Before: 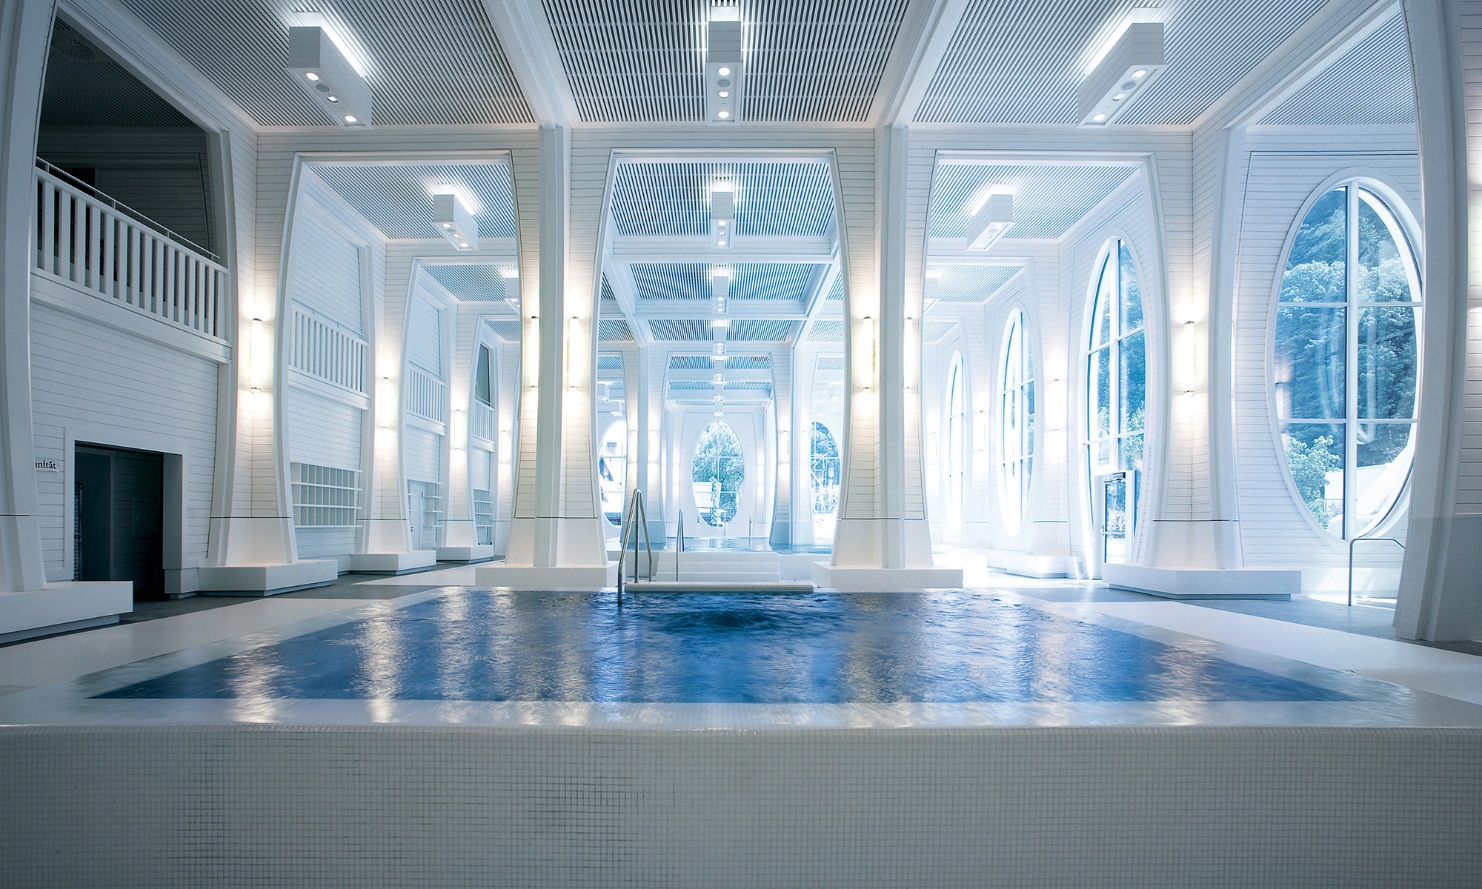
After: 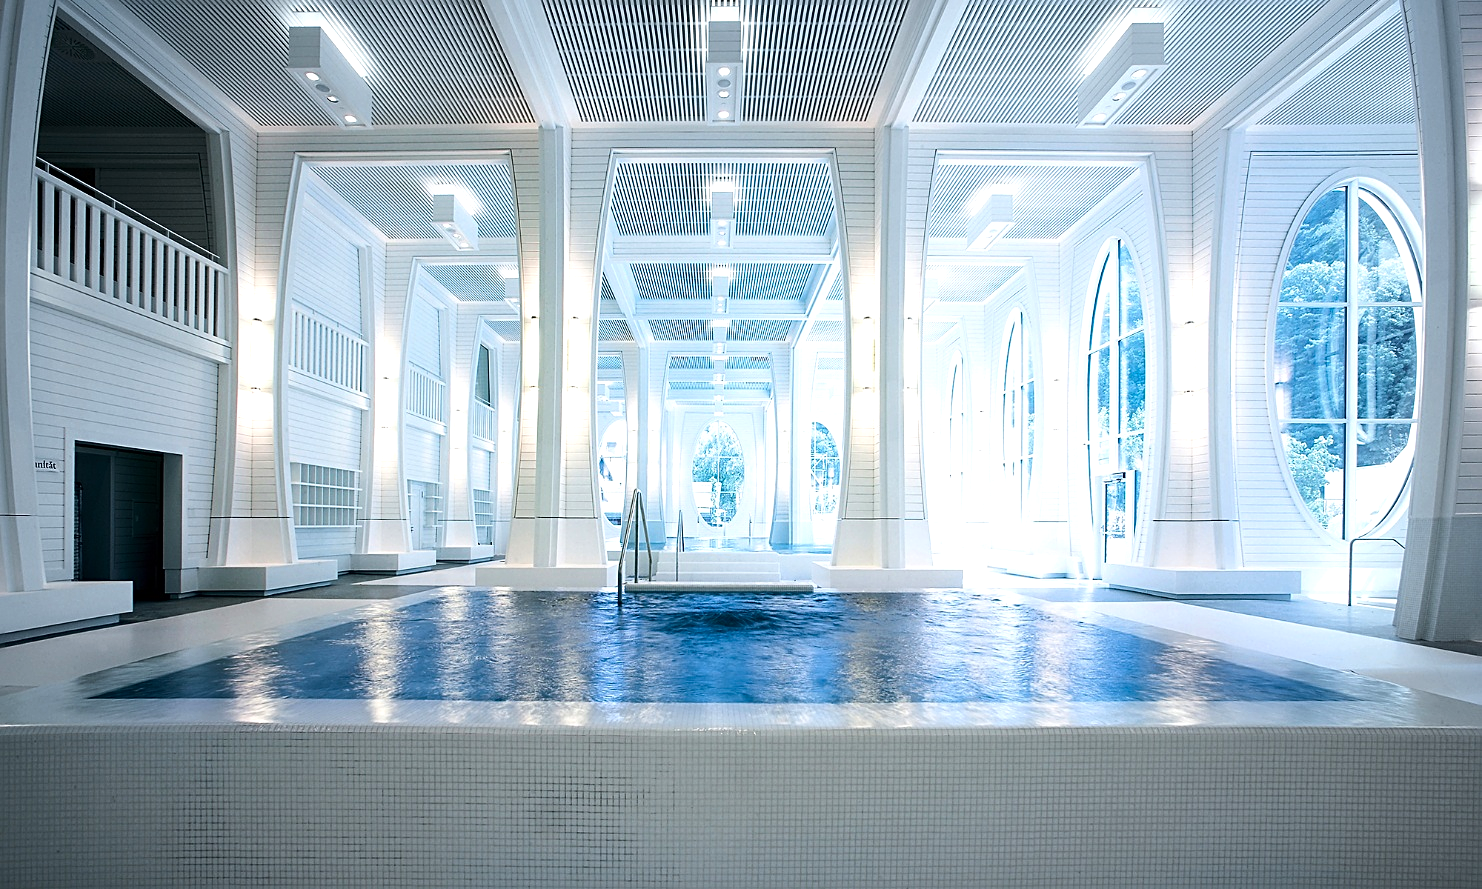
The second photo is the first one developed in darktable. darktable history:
tone equalizer: -8 EV -0.417 EV, -7 EV -0.389 EV, -6 EV -0.333 EV, -5 EV -0.222 EV, -3 EV 0.222 EV, -2 EV 0.333 EV, -1 EV 0.389 EV, +0 EV 0.417 EV, edges refinement/feathering 500, mask exposure compensation -1.57 EV, preserve details no
sharpen: on, module defaults
contrast brightness saturation: contrast 0.1, brightness 0.03, saturation 0.09
